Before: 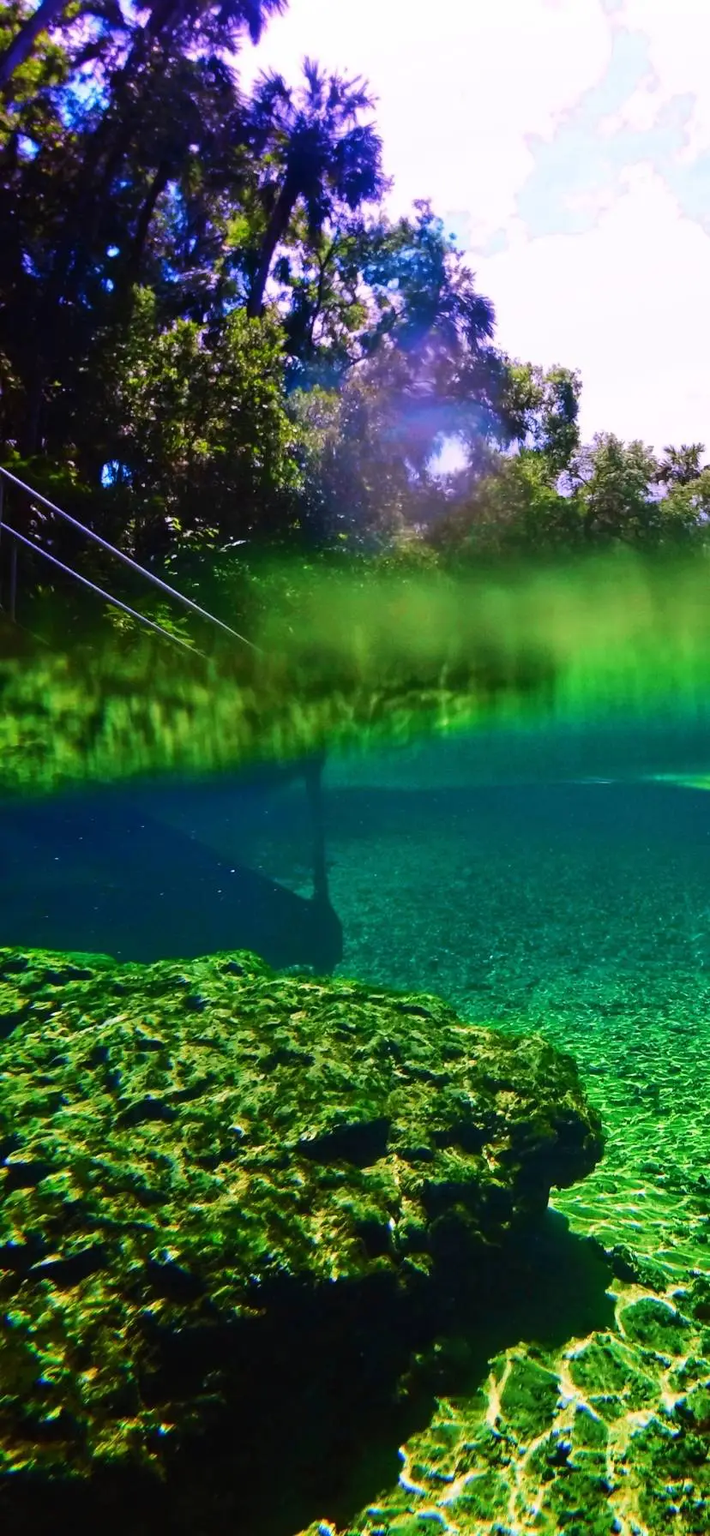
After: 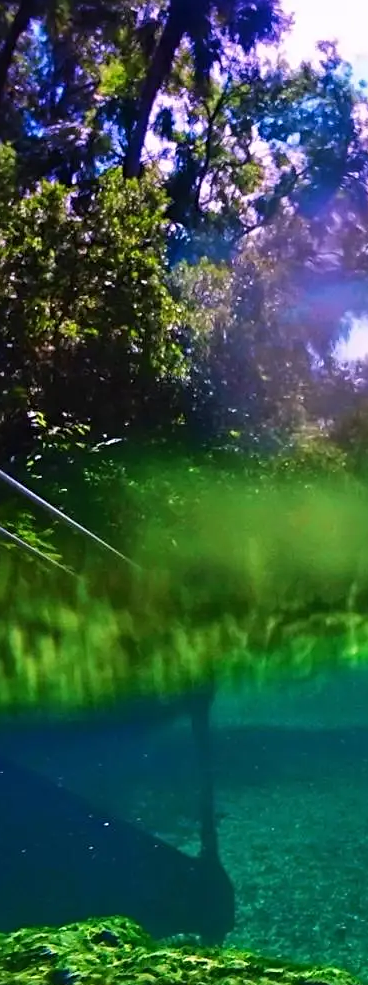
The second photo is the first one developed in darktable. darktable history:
crop: left 19.972%, top 10.757%, right 35.509%, bottom 34.241%
sharpen: radius 2.492, amount 0.338
